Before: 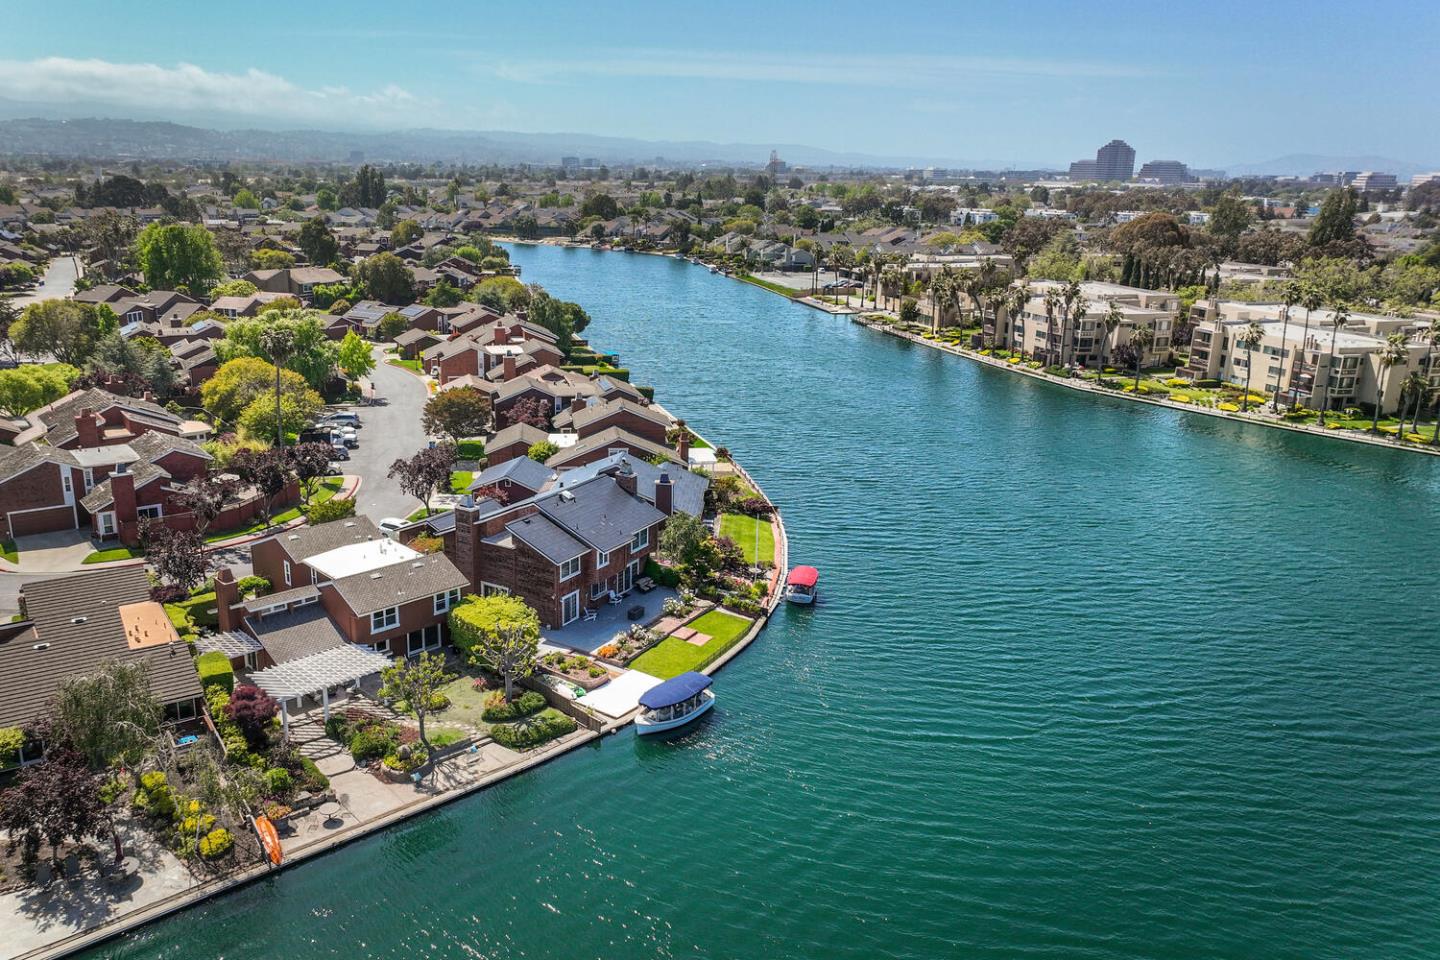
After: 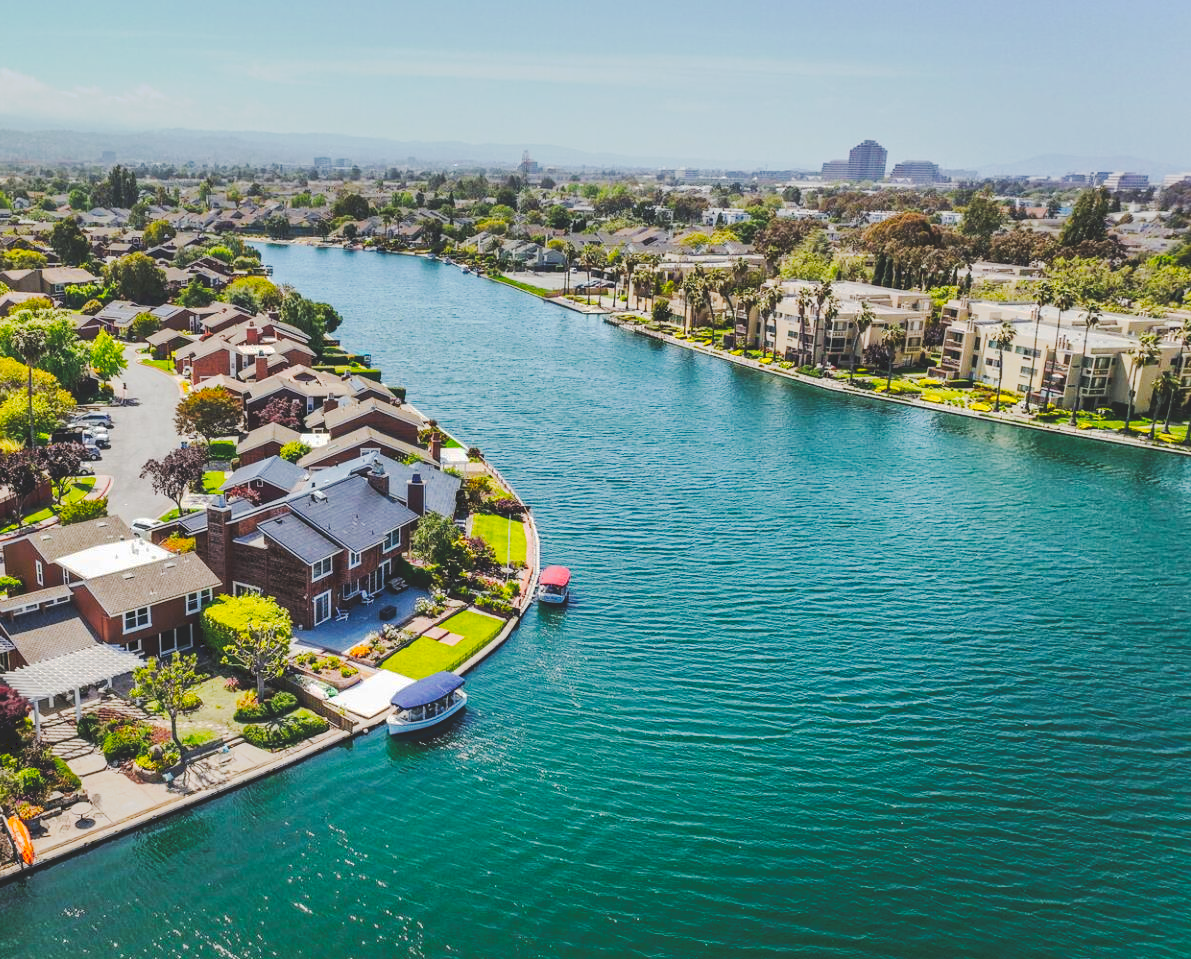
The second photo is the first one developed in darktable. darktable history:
tone curve: curves: ch0 [(0, 0) (0.003, 0.145) (0.011, 0.148) (0.025, 0.15) (0.044, 0.159) (0.069, 0.16) (0.1, 0.164) (0.136, 0.182) (0.177, 0.213) (0.224, 0.247) (0.277, 0.298) (0.335, 0.37) (0.399, 0.456) (0.468, 0.552) (0.543, 0.641) (0.623, 0.713) (0.709, 0.768) (0.801, 0.825) (0.898, 0.868) (1, 1)], preserve colors none
color balance rgb: perceptual saturation grading › global saturation -0.013%, global vibrance 15.162%
color zones: curves: ch0 [(0.224, 0.526) (0.75, 0.5)]; ch1 [(0.055, 0.526) (0.224, 0.761) (0.377, 0.526) (0.75, 0.5)]
crop: left 17.281%, bottom 0.026%
